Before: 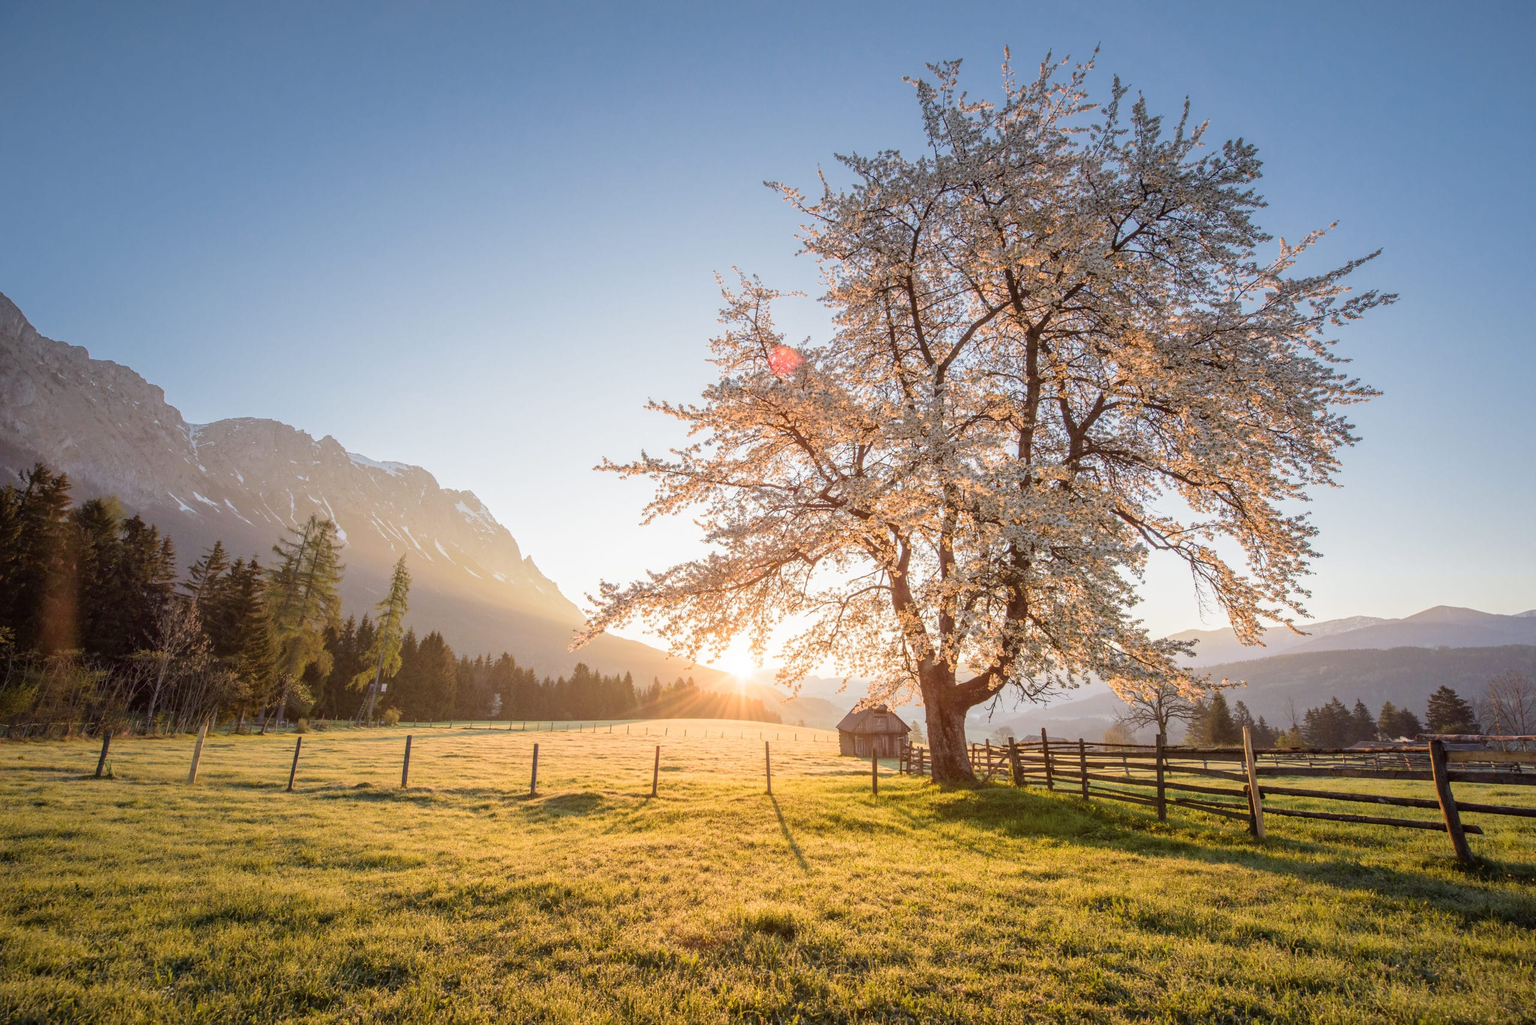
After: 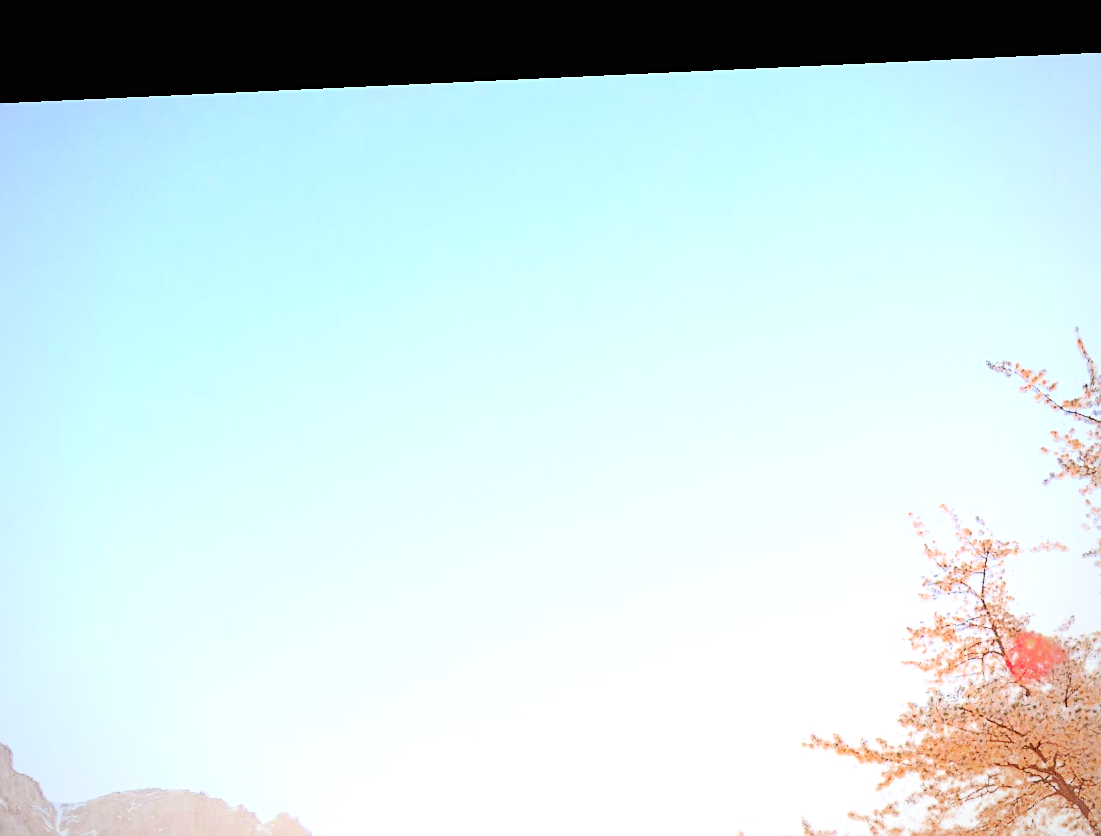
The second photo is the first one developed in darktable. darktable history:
crop and rotate: left 10.817%, top 0.062%, right 47.194%, bottom 53.626%
rotate and perspective: rotation -2.22°, lens shift (horizontal) -0.022, automatic cropping off
vignetting: fall-off radius 81.94%
sharpen: on, module defaults
color zones: curves: ch0 [(0.27, 0.396) (0.563, 0.504) (0.75, 0.5) (0.787, 0.307)]
base curve: curves: ch0 [(0, 0) (0.032, 0.037) (0.105, 0.228) (0.435, 0.76) (0.856, 0.983) (1, 1)]
exposure: black level correction 0, exposure 1.2 EV, compensate exposure bias true, compensate highlight preservation false
